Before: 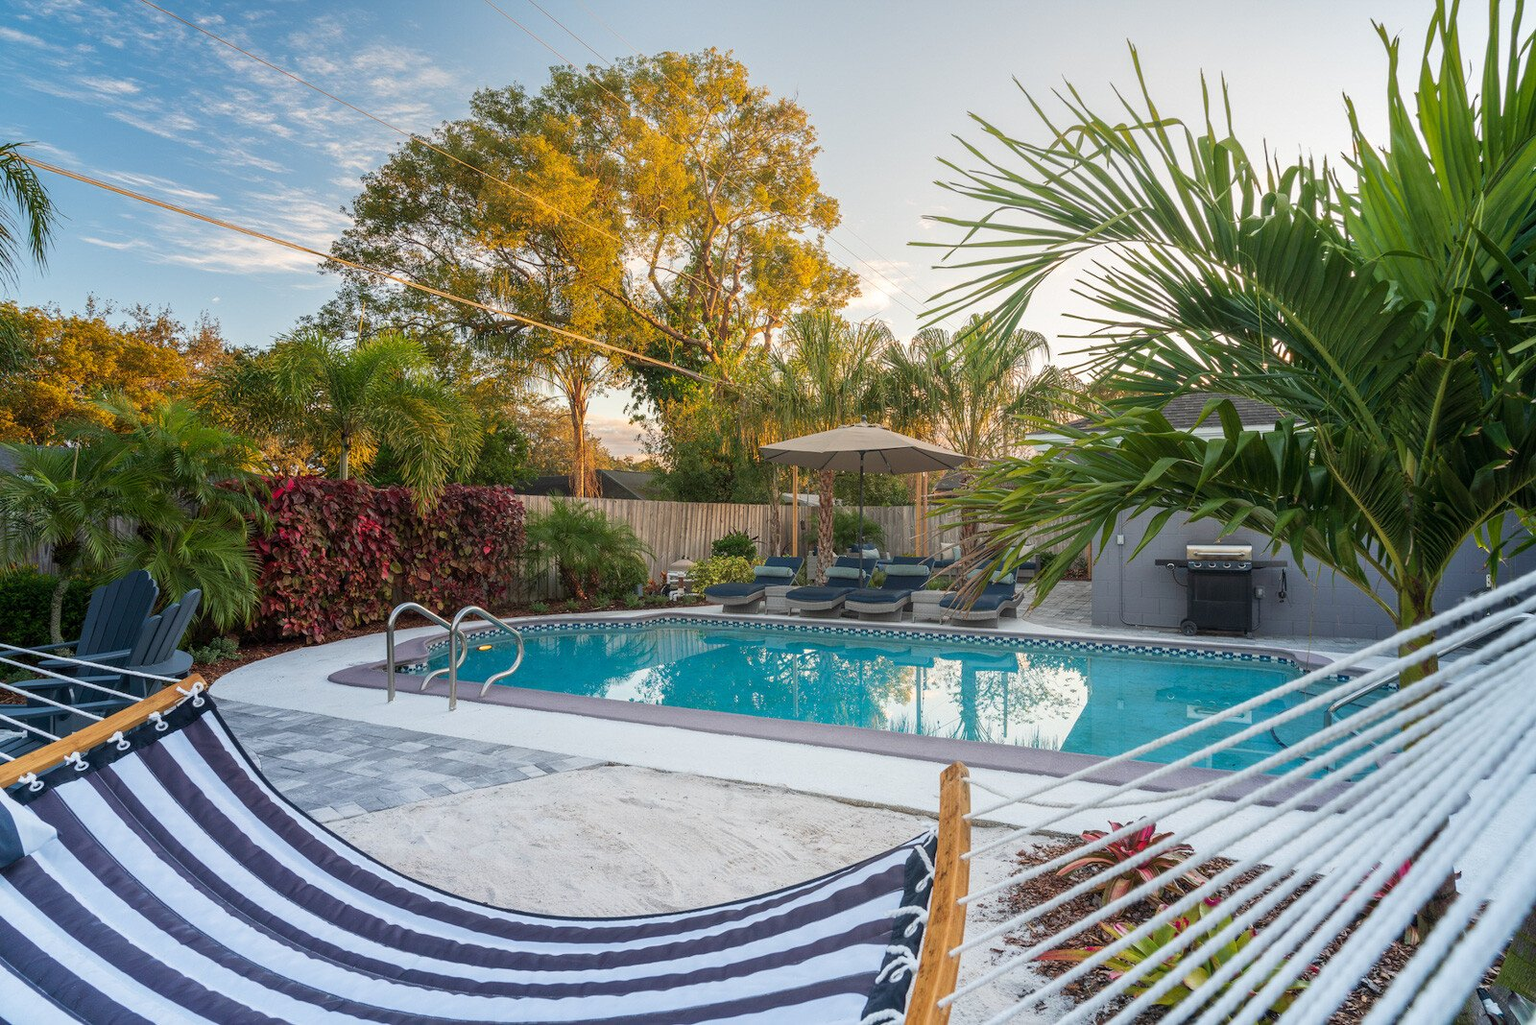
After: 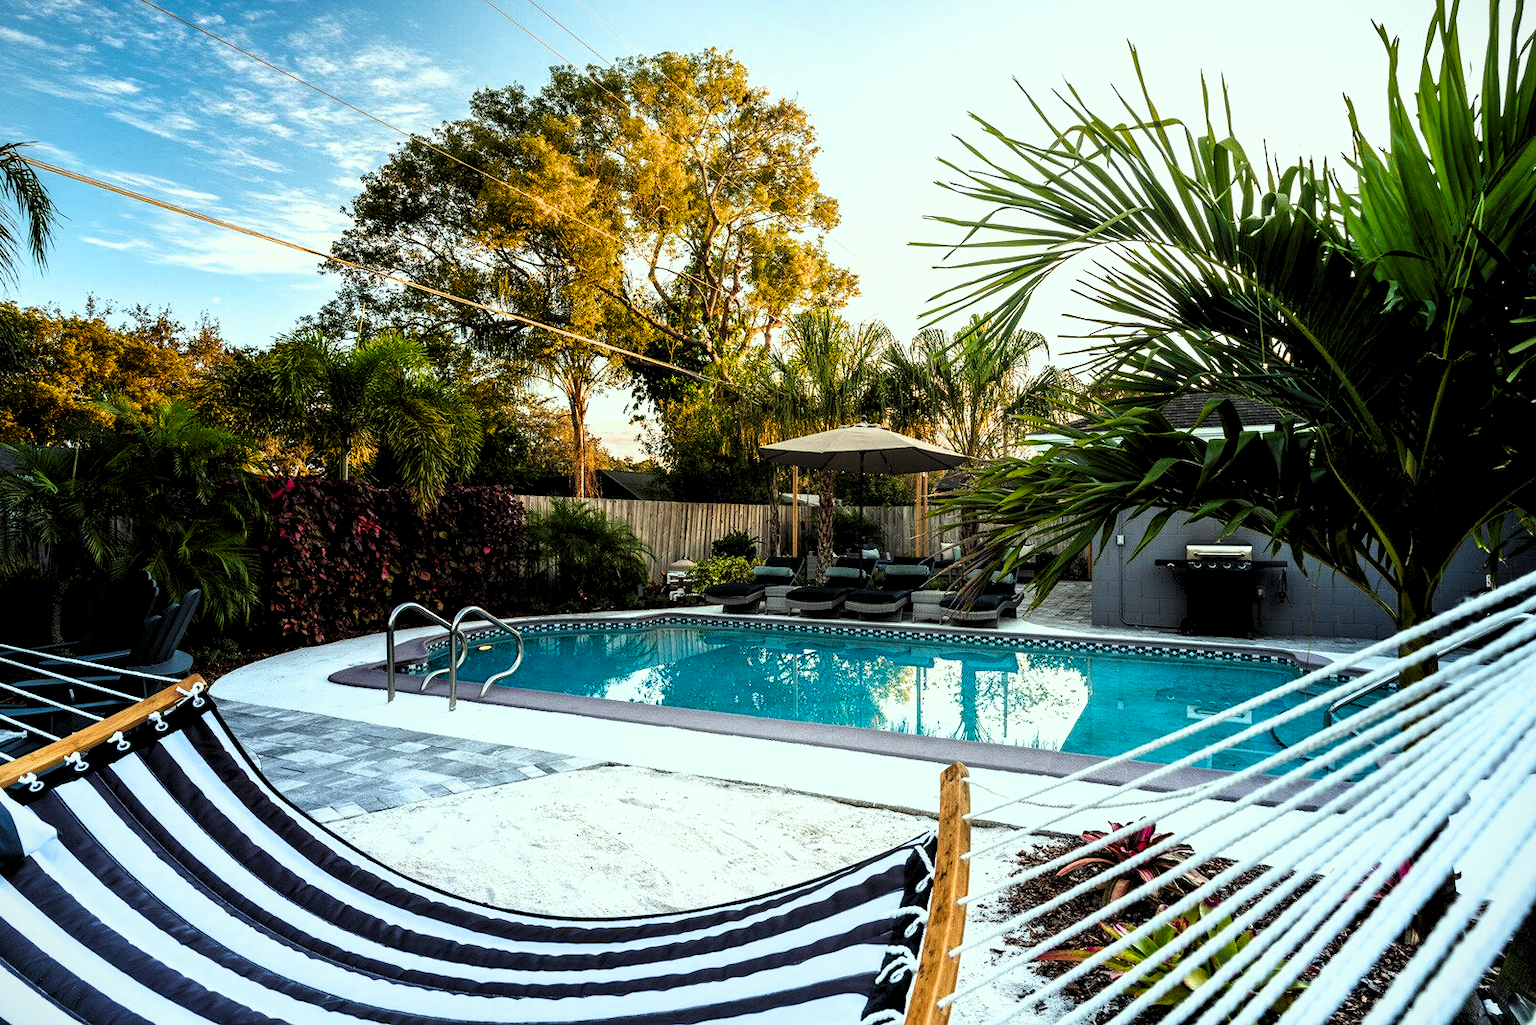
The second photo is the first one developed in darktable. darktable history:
vignetting: fall-off start 100.02%, brightness -0.273
levels: levels [0.116, 0.574, 1]
filmic rgb: black relative exposure -8.23 EV, white relative exposure 2.22 EV, threshold 2.96 EV, hardness 7.13, latitude 85.86%, contrast 1.697, highlights saturation mix -3.1%, shadows ↔ highlights balance -2.64%, enable highlight reconstruction true
contrast brightness saturation: saturation 0.5
color correction: highlights a* -7.93, highlights b* 3.11
